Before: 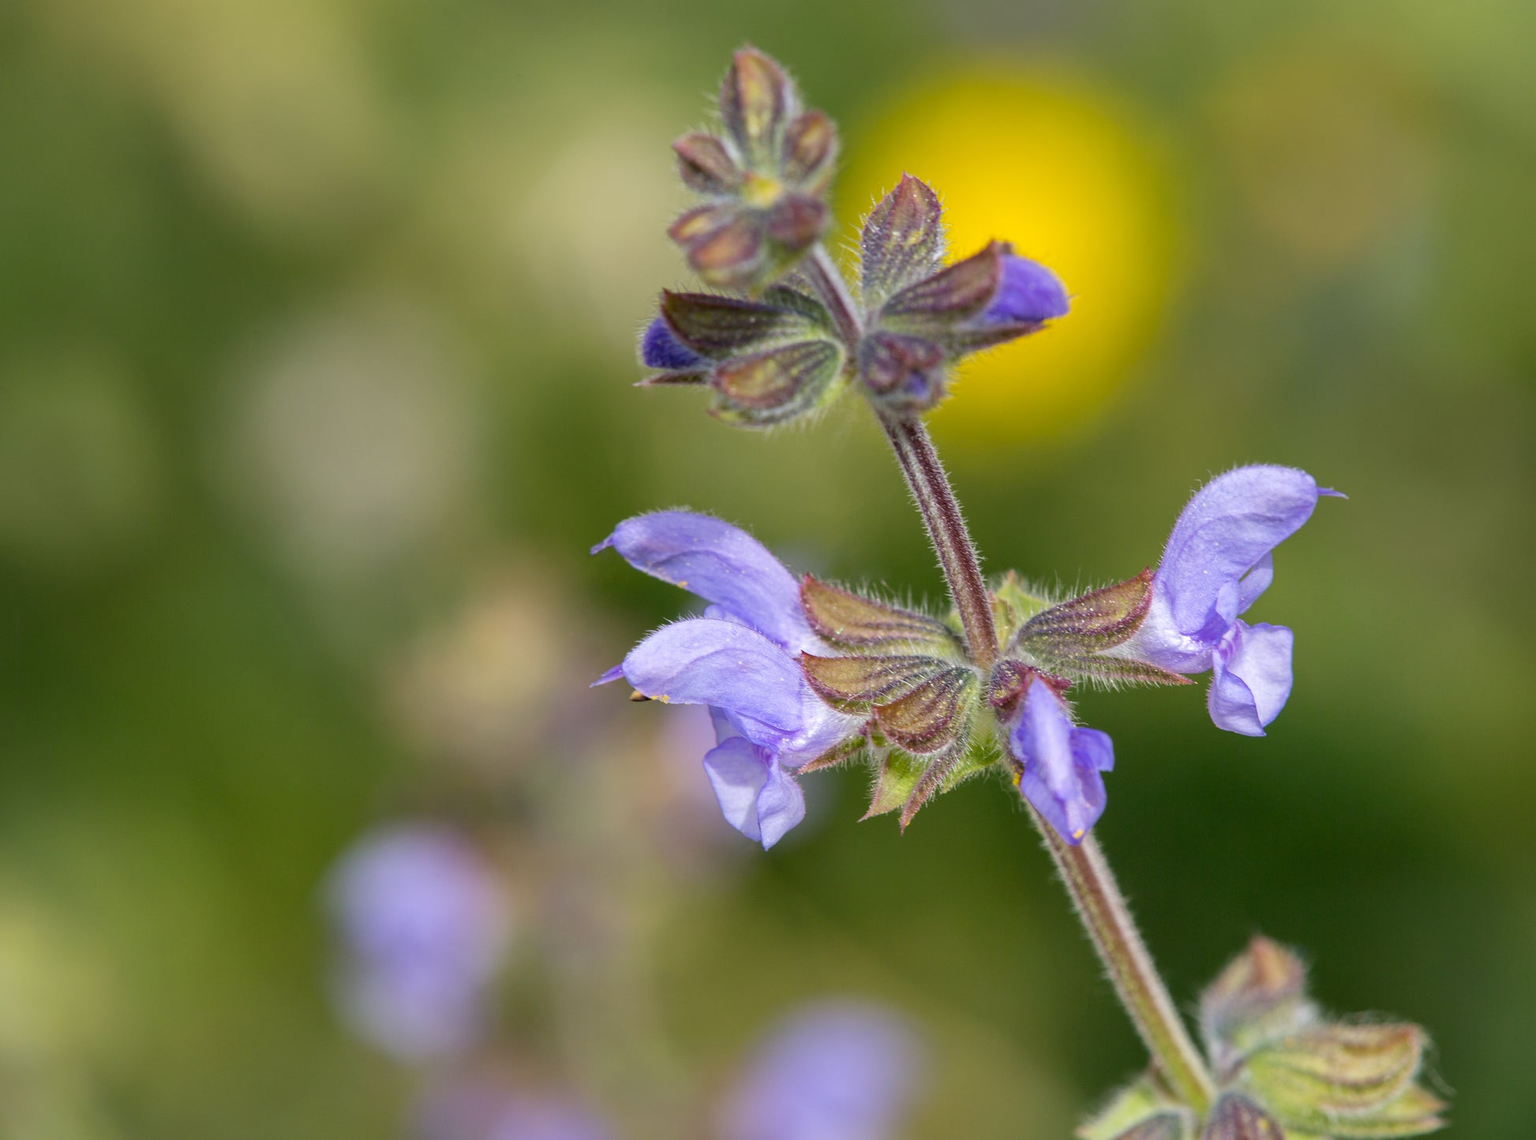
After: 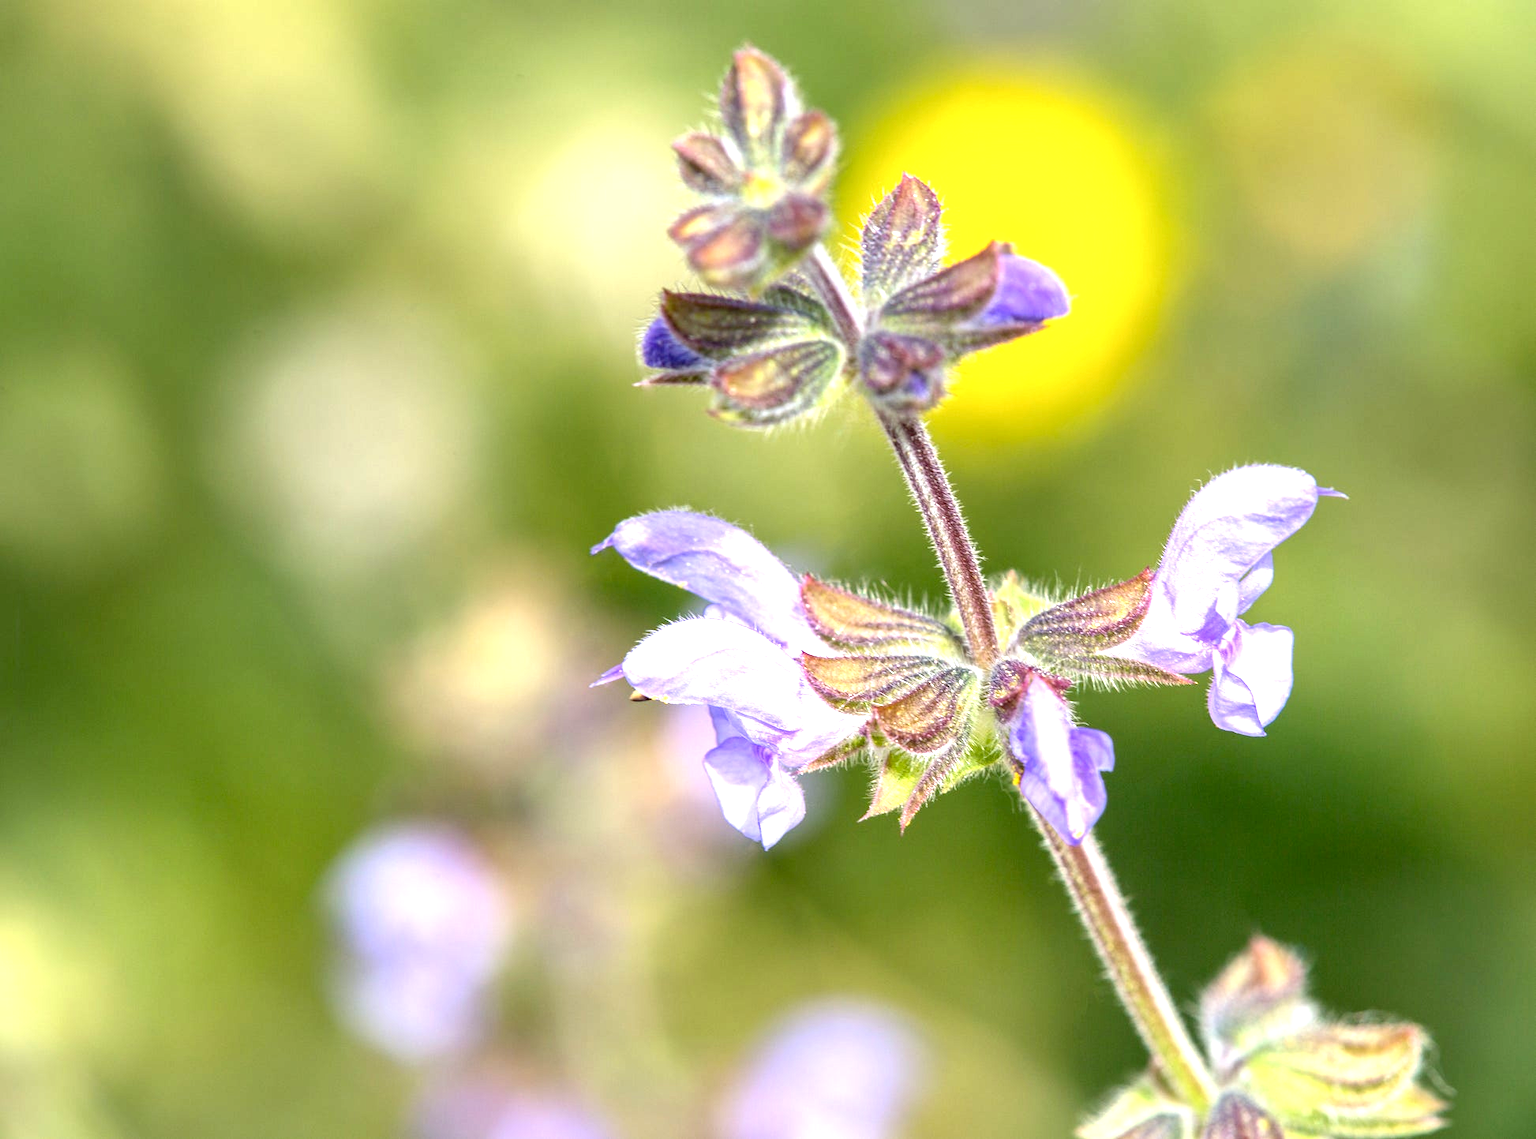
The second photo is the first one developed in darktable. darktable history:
exposure: black level correction 0.001, exposure 1.309 EV, compensate highlight preservation false
local contrast: on, module defaults
